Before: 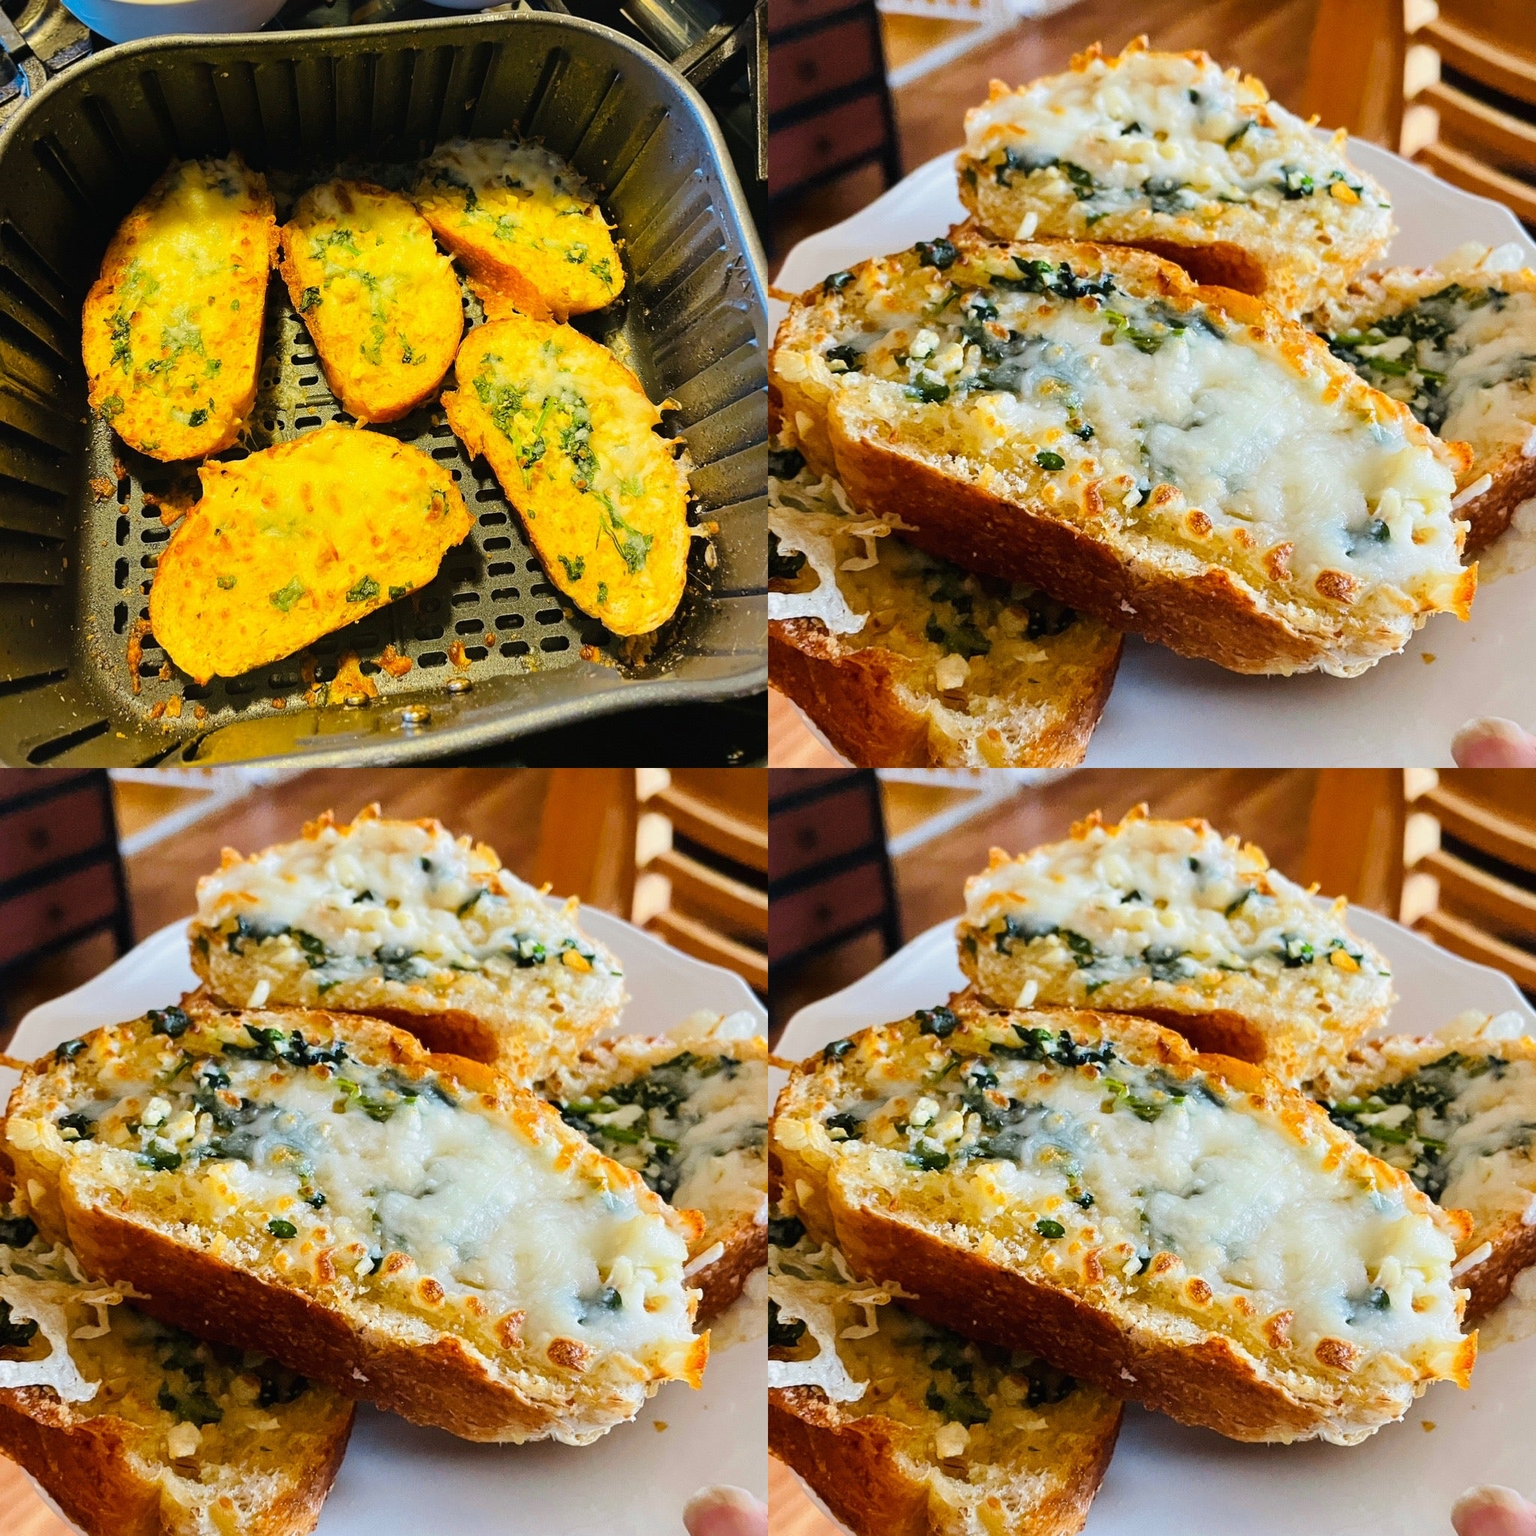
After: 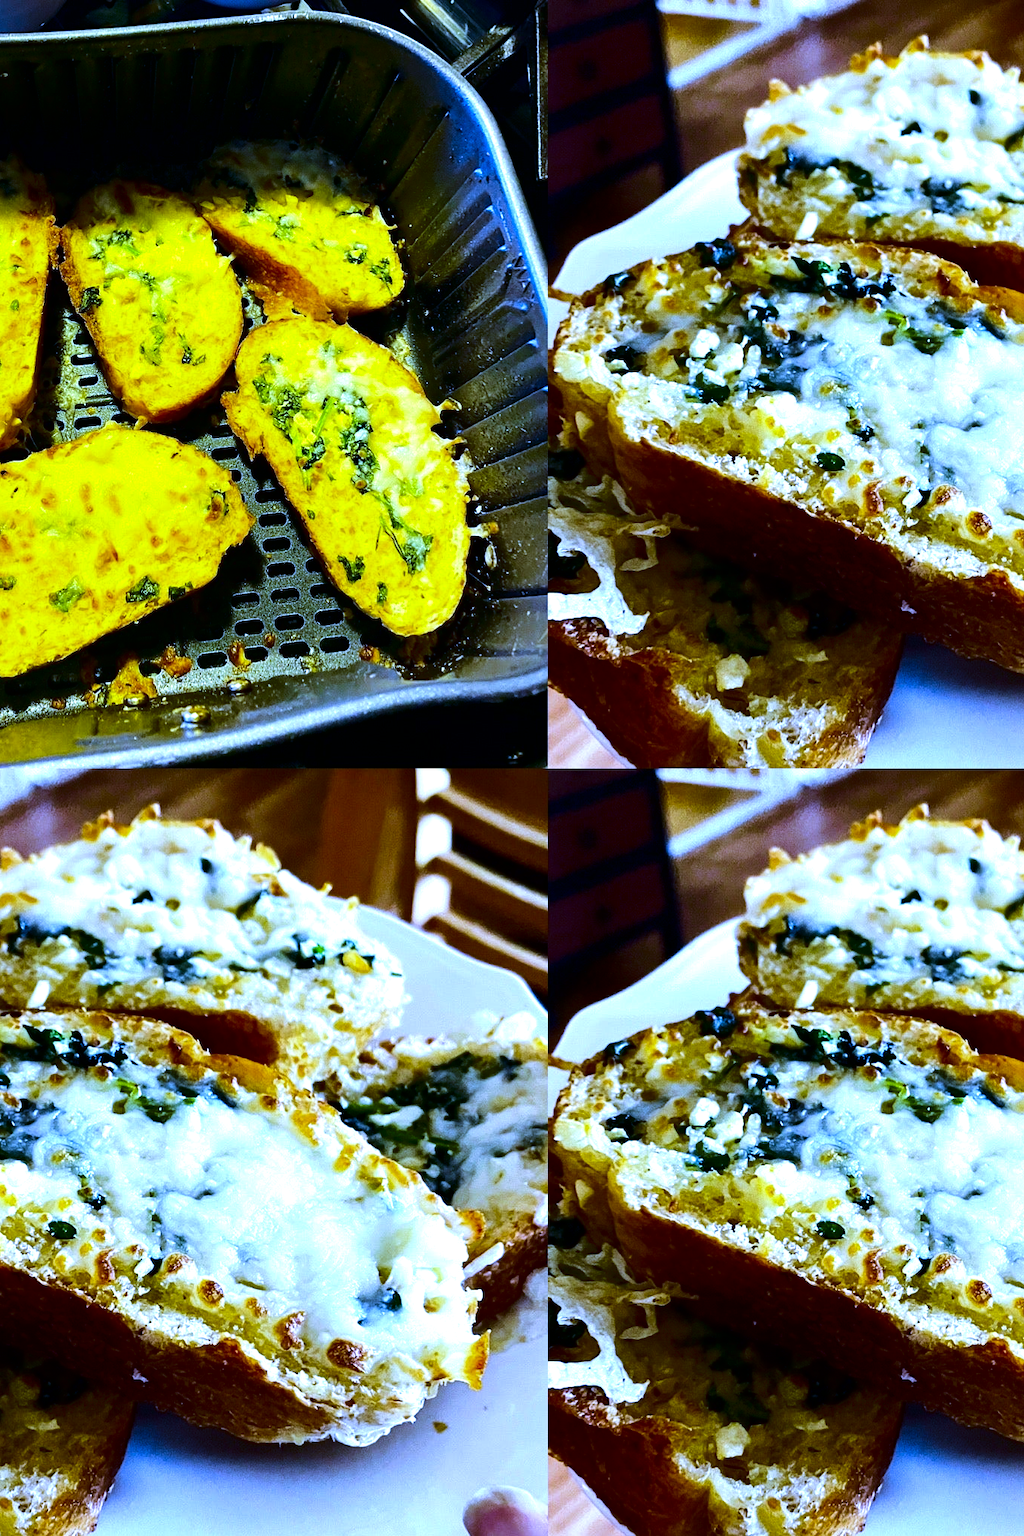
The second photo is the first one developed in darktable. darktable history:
velvia: on, module defaults
contrast brightness saturation: contrast 0.13, brightness -0.24, saturation 0.14
tone equalizer: -8 EV -0.75 EV, -7 EV -0.7 EV, -6 EV -0.6 EV, -5 EV -0.4 EV, -3 EV 0.4 EV, -2 EV 0.6 EV, -1 EV 0.7 EV, +0 EV 0.75 EV, edges refinement/feathering 500, mask exposure compensation -1.57 EV, preserve details no
white balance: red 0.766, blue 1.537
crop and rotate: left 14.385%, right 18.948%
